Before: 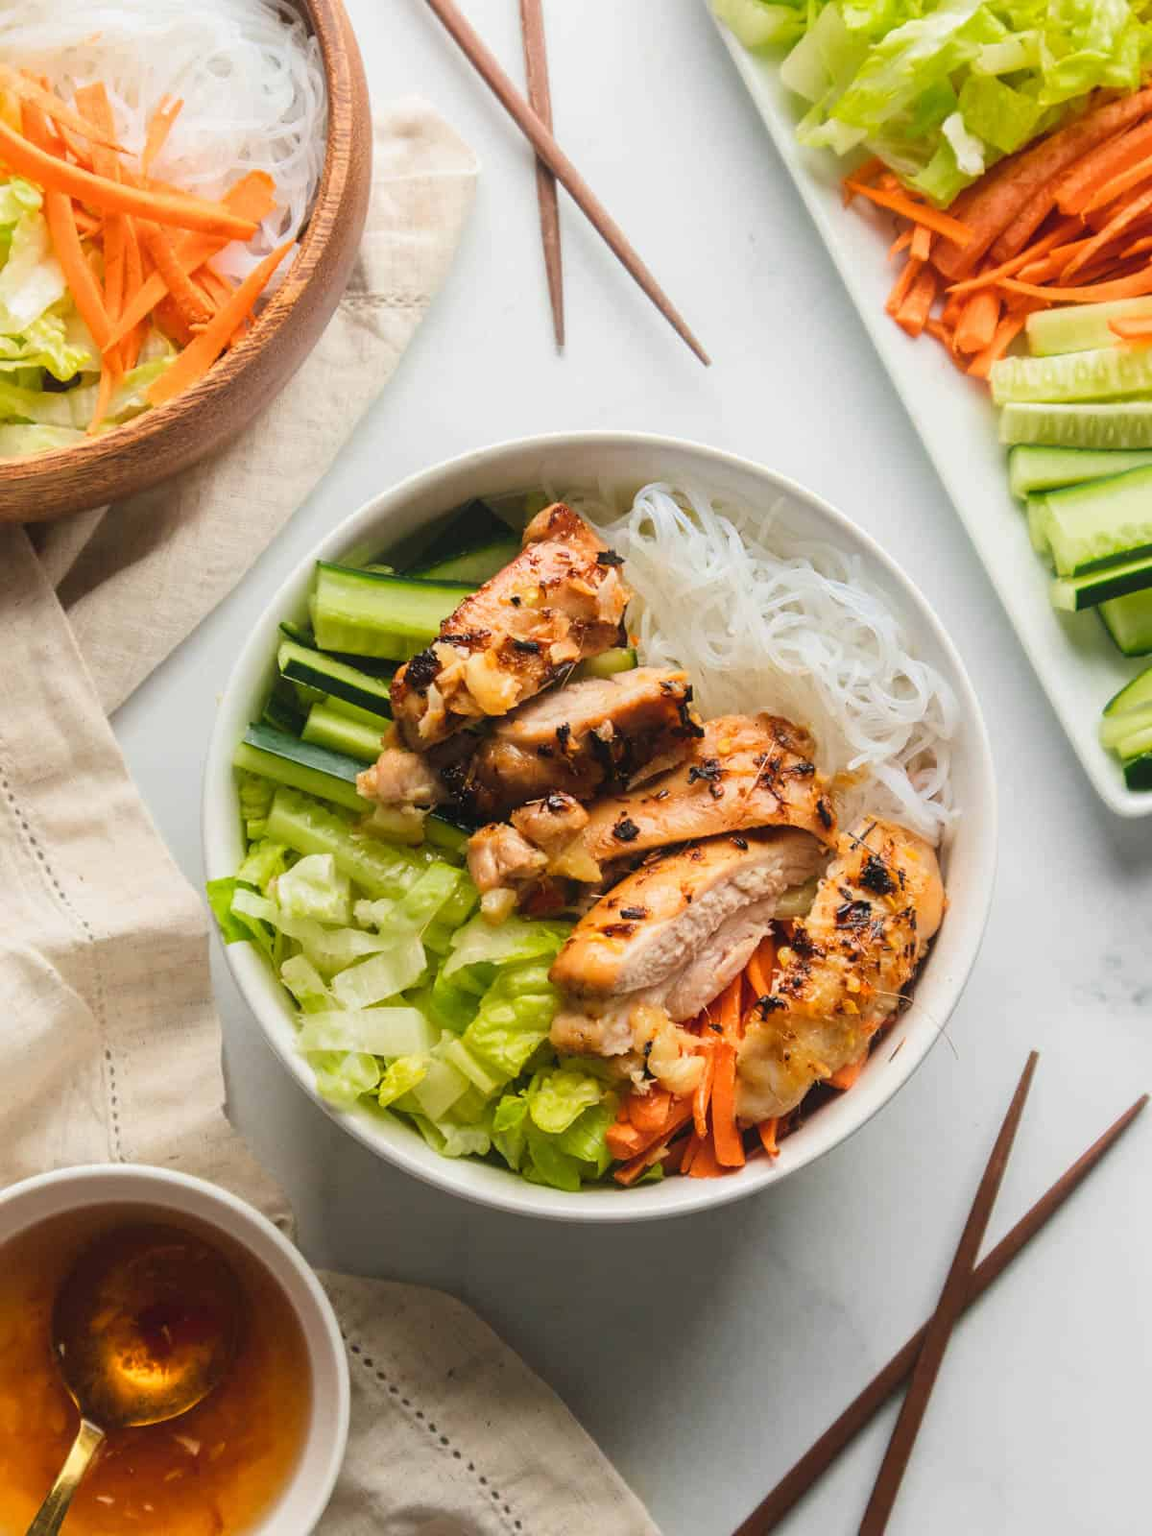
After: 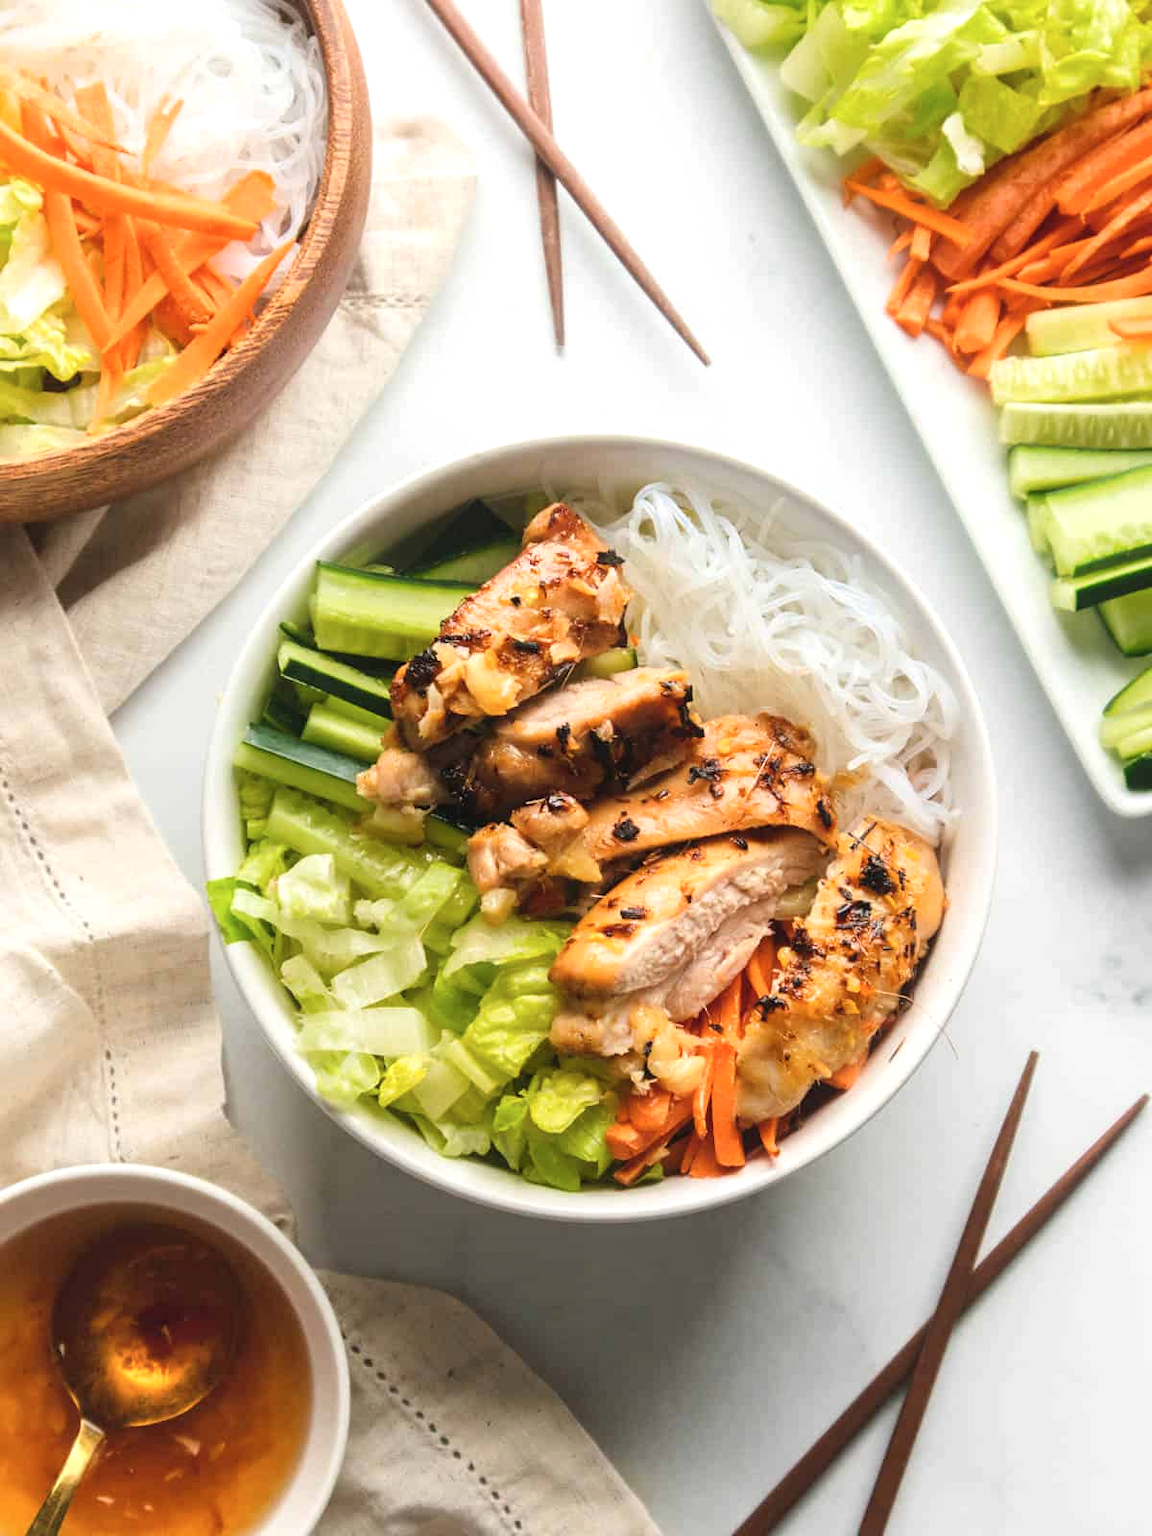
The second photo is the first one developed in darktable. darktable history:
shadows and highlights: radius 112.51, shadows 51.57, white point adjustment 9.04, highlights -2.55, soften with gaussian
